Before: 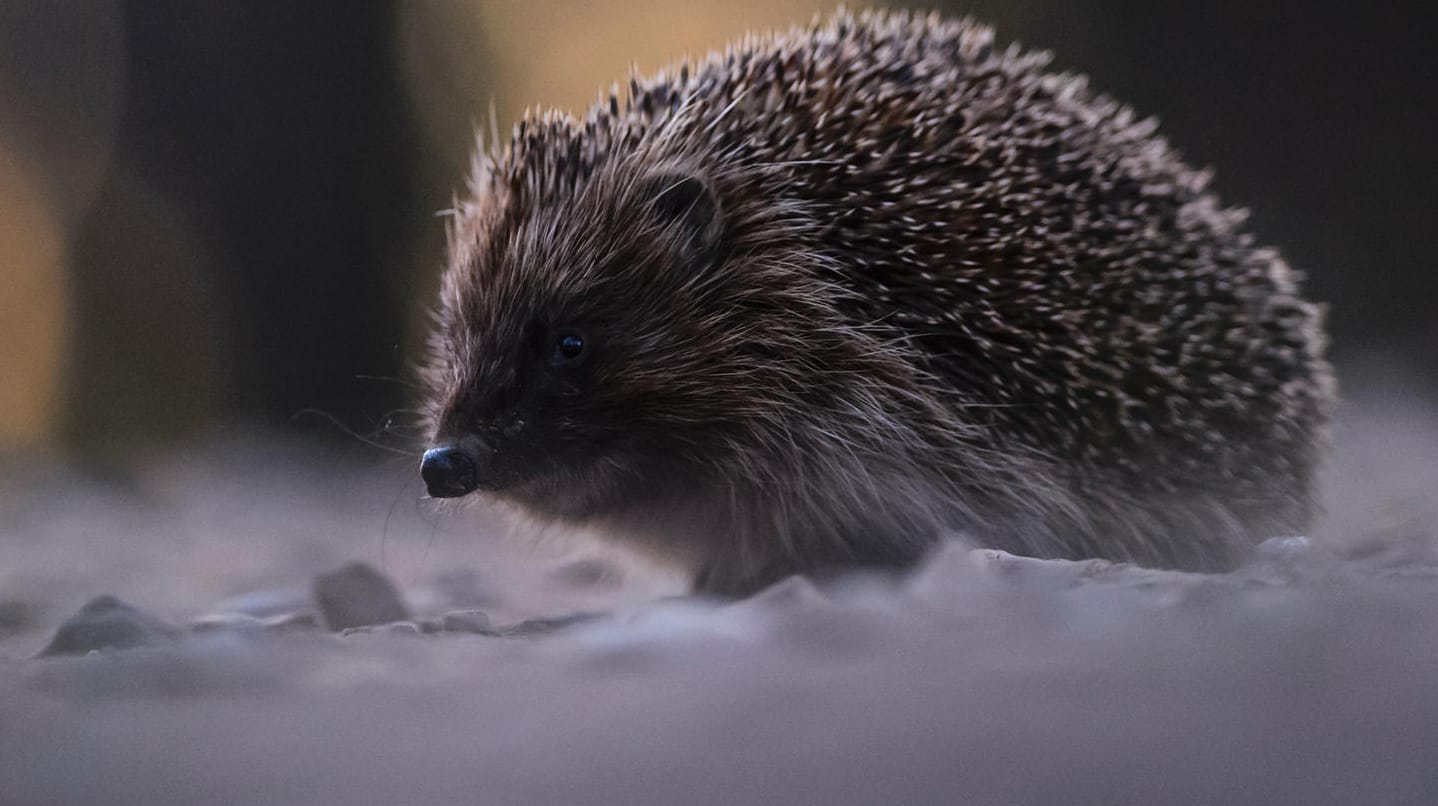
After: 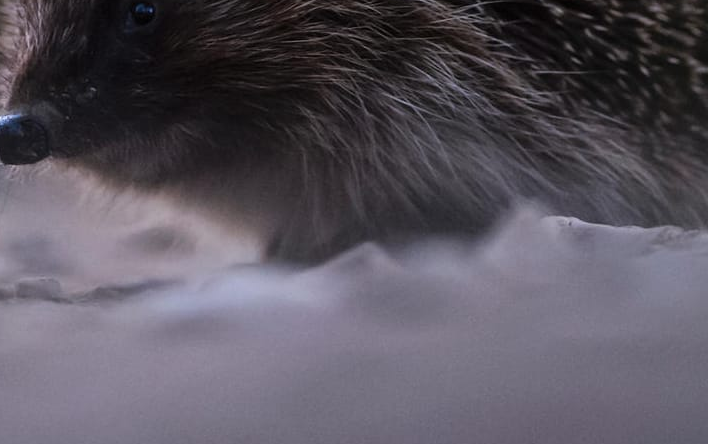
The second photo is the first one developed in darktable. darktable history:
crop: left 29.813%, top 41.35%, right 20.949%, bottom 3.488%
